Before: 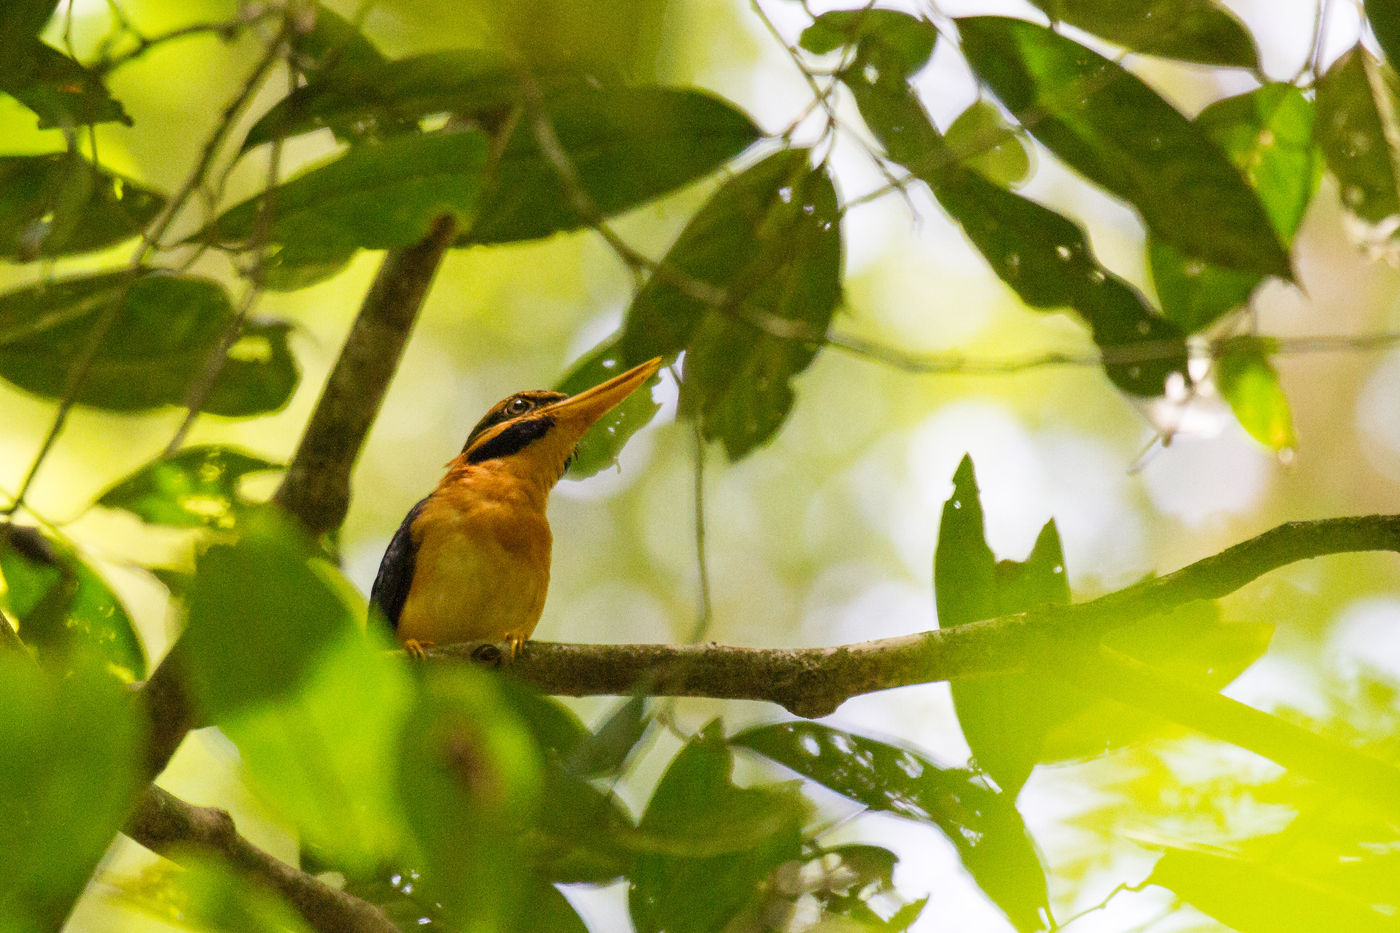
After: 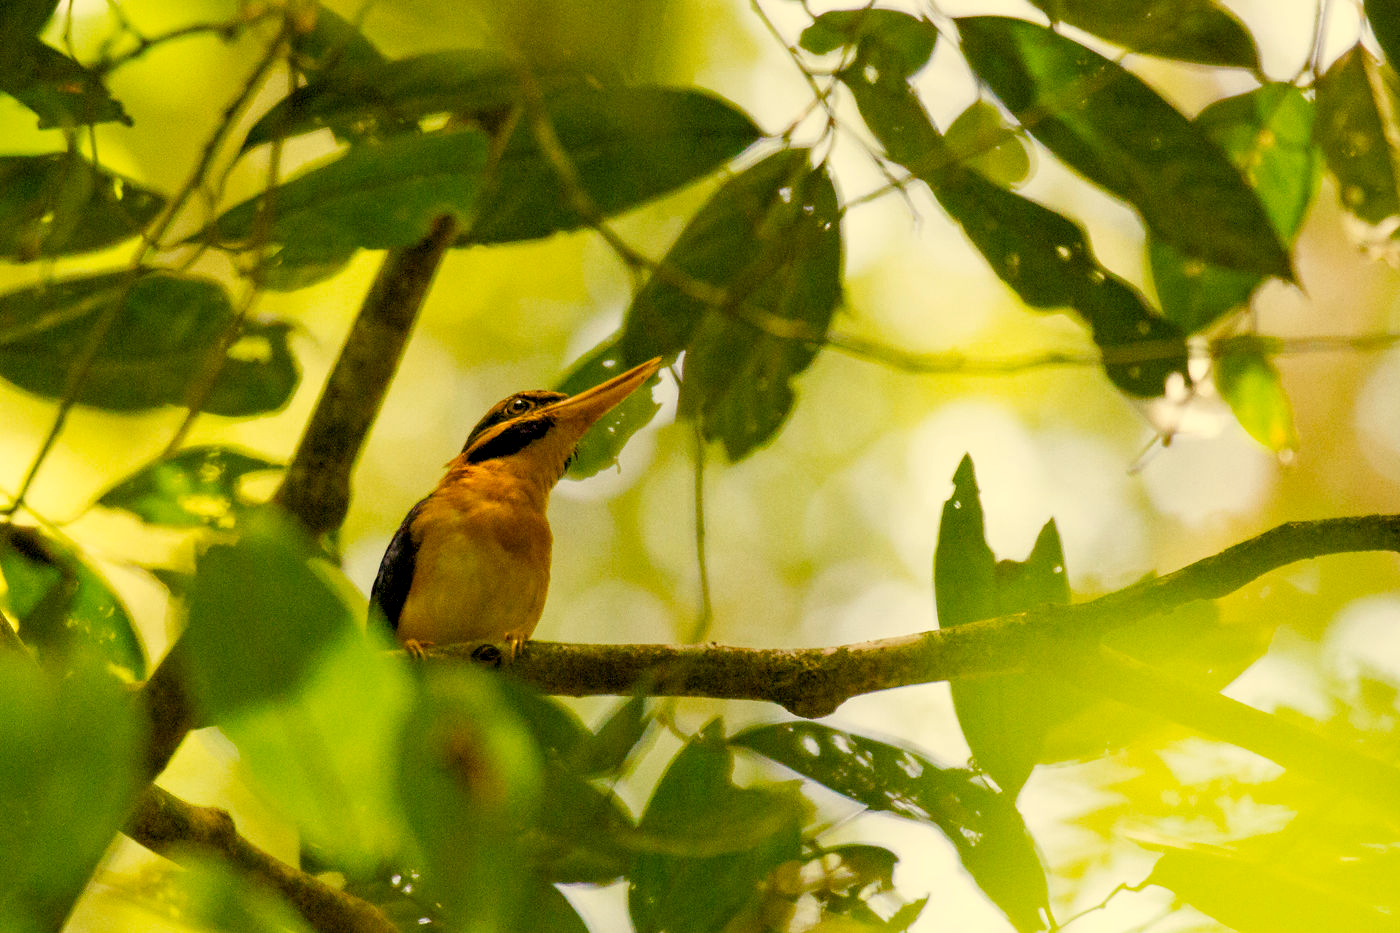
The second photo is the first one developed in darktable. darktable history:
color balance rgb: highlights gain › chroma 8.118%, highlights gain › hue 85.49°, global offset › luminance -1.011%, linear chroma grading › global chroma -14.37%, perceptual saturation grading › global saturation 38.774%, perceptual saturation grading › highlights -25.687%, perceptual saturation grading › mid-tones 35.425%, perceptual saturation grading › shadows 35.77%
